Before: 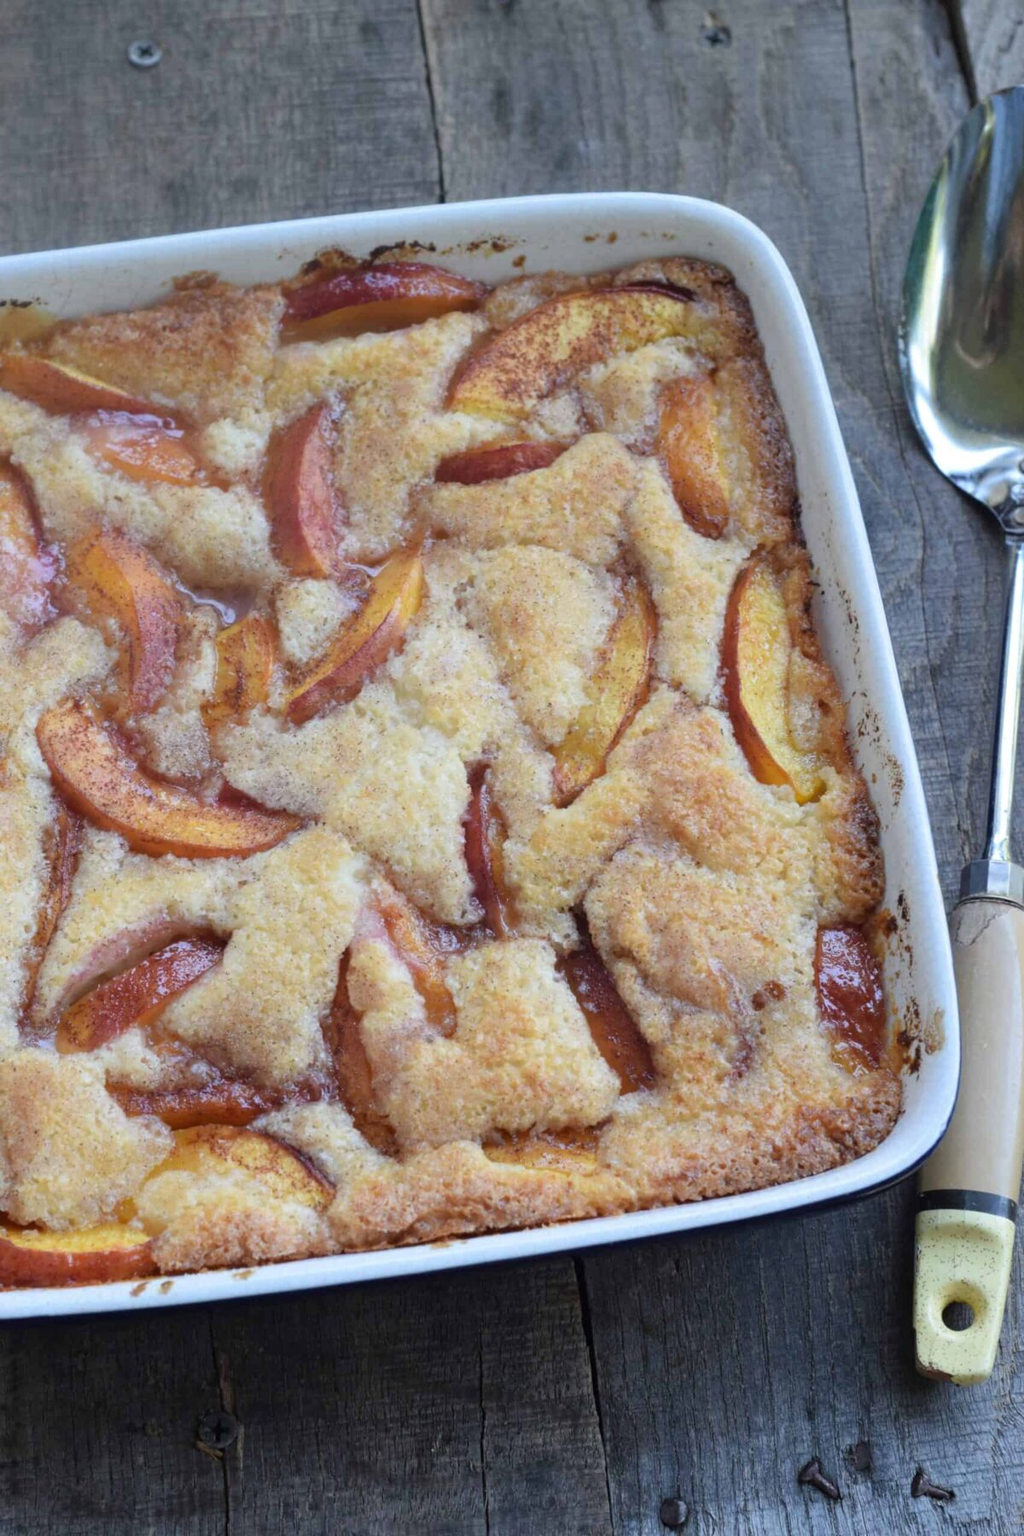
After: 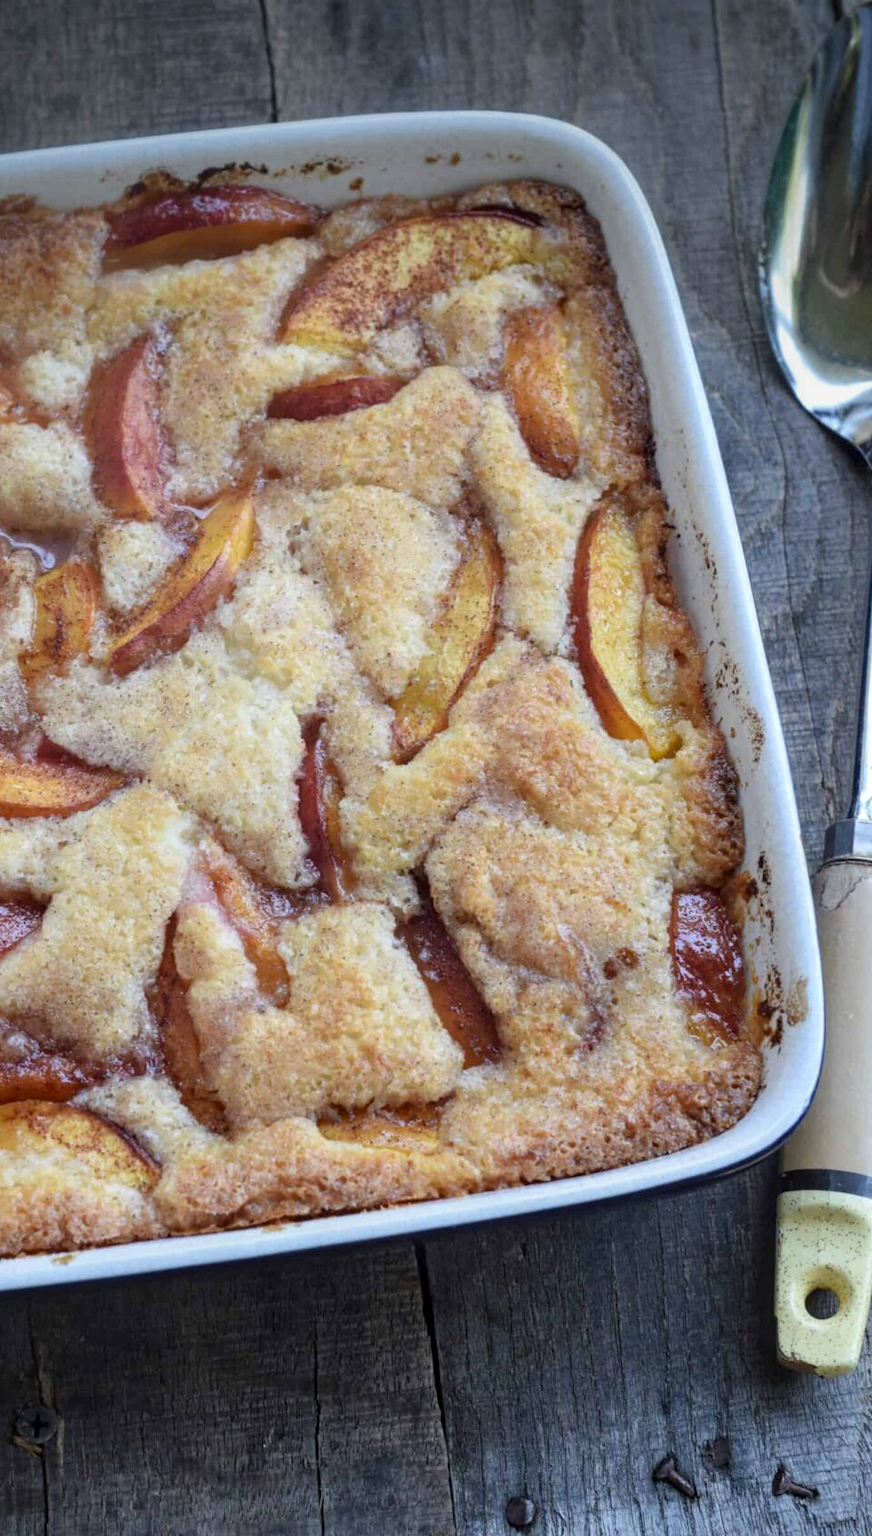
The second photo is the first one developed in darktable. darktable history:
crop and rotate: left 17.959%, top 5.771%, right 1.742%
local contrast: on, module defaults
vignetting: brightness -0.629, saturation -0.007, center (-0.028, 0.239)
